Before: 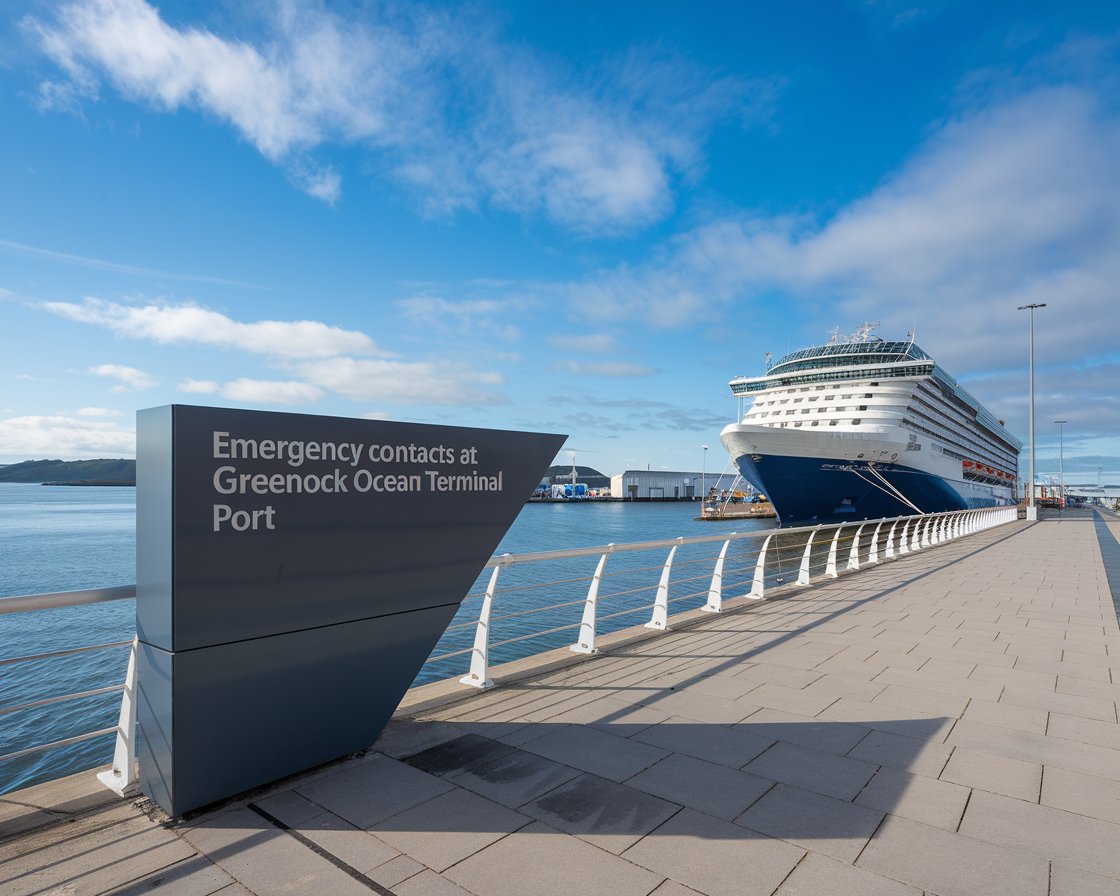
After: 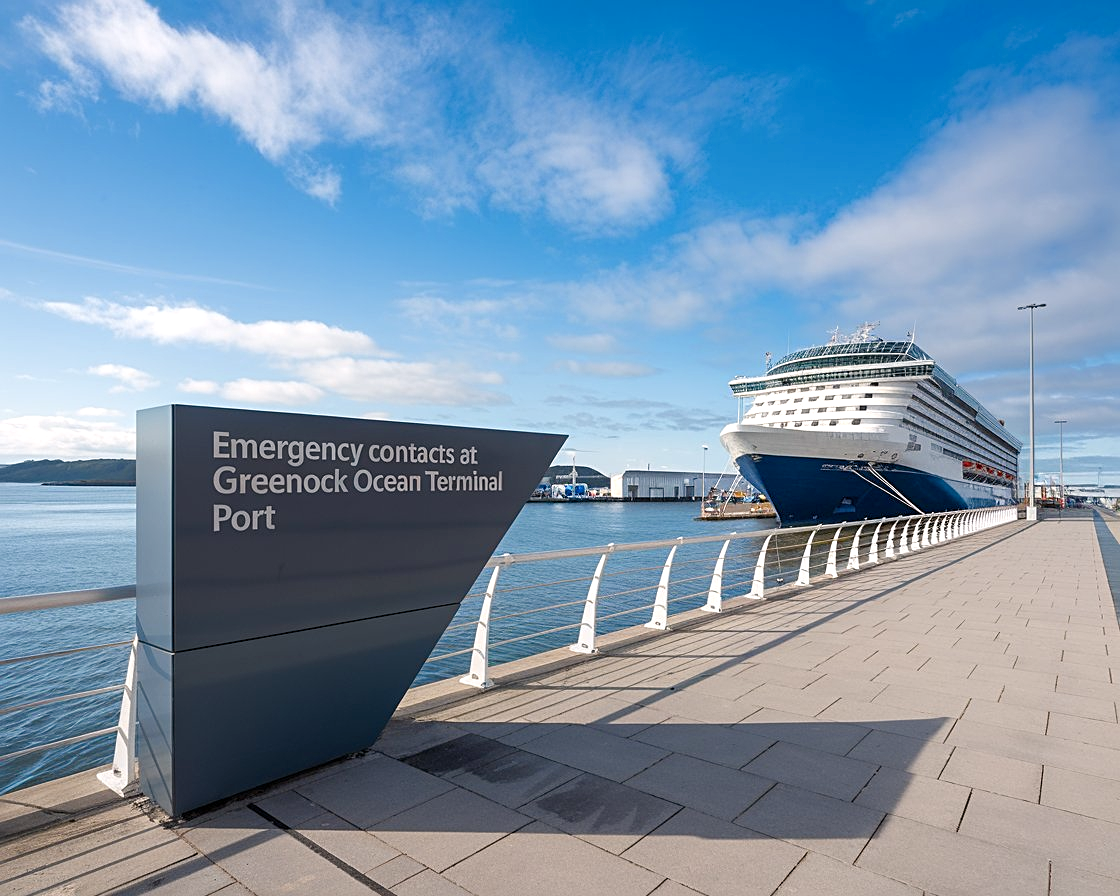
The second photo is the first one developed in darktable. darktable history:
color balance rgb: highlights gain › luminance 7.153%, highlights gain › chroma 0.998%, highlights gain › hue 48.98°, linear chroma grading › shadows -3.231%, linear chroma grading › highlights -4.665%, perceptual saturation grading › global saturation 21.036%, perceptual saturation grading › highlights -19.843%, perceptual saturation grading › shadows 29.425%, global vibrance -23.731%
exposure: black level correction 0, exposure 0.199 EV, compensate exposure bias true, compensate highlight preservation false
sharpen: radius 2.168, amount 0.379, threshold 0.214
